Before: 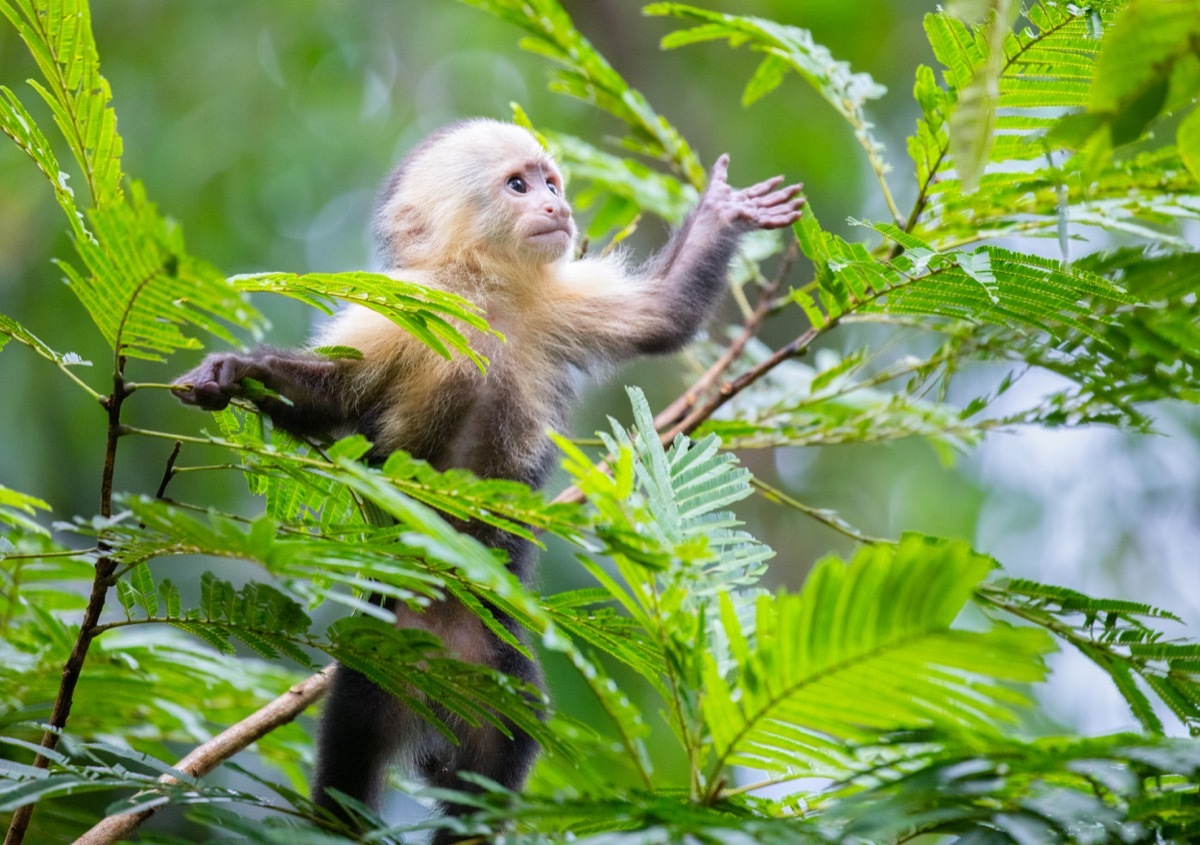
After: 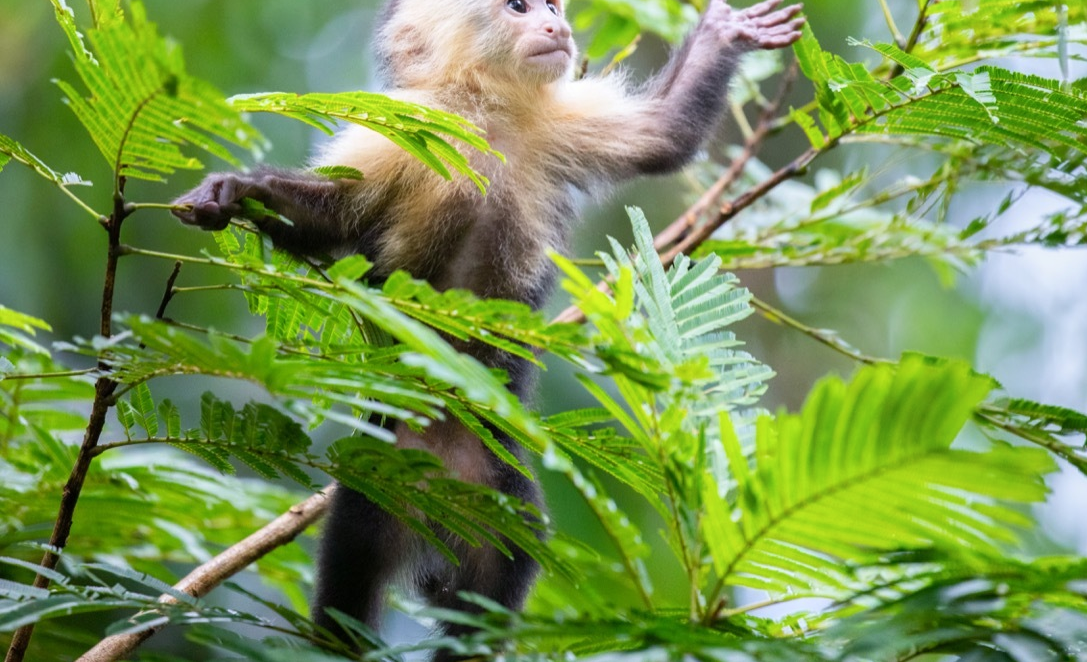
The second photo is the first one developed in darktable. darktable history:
shadows and highlights: shadows -0.864, highlights 39.37
crop: top 21.389%, right 9.38%, bottom 0.215%
